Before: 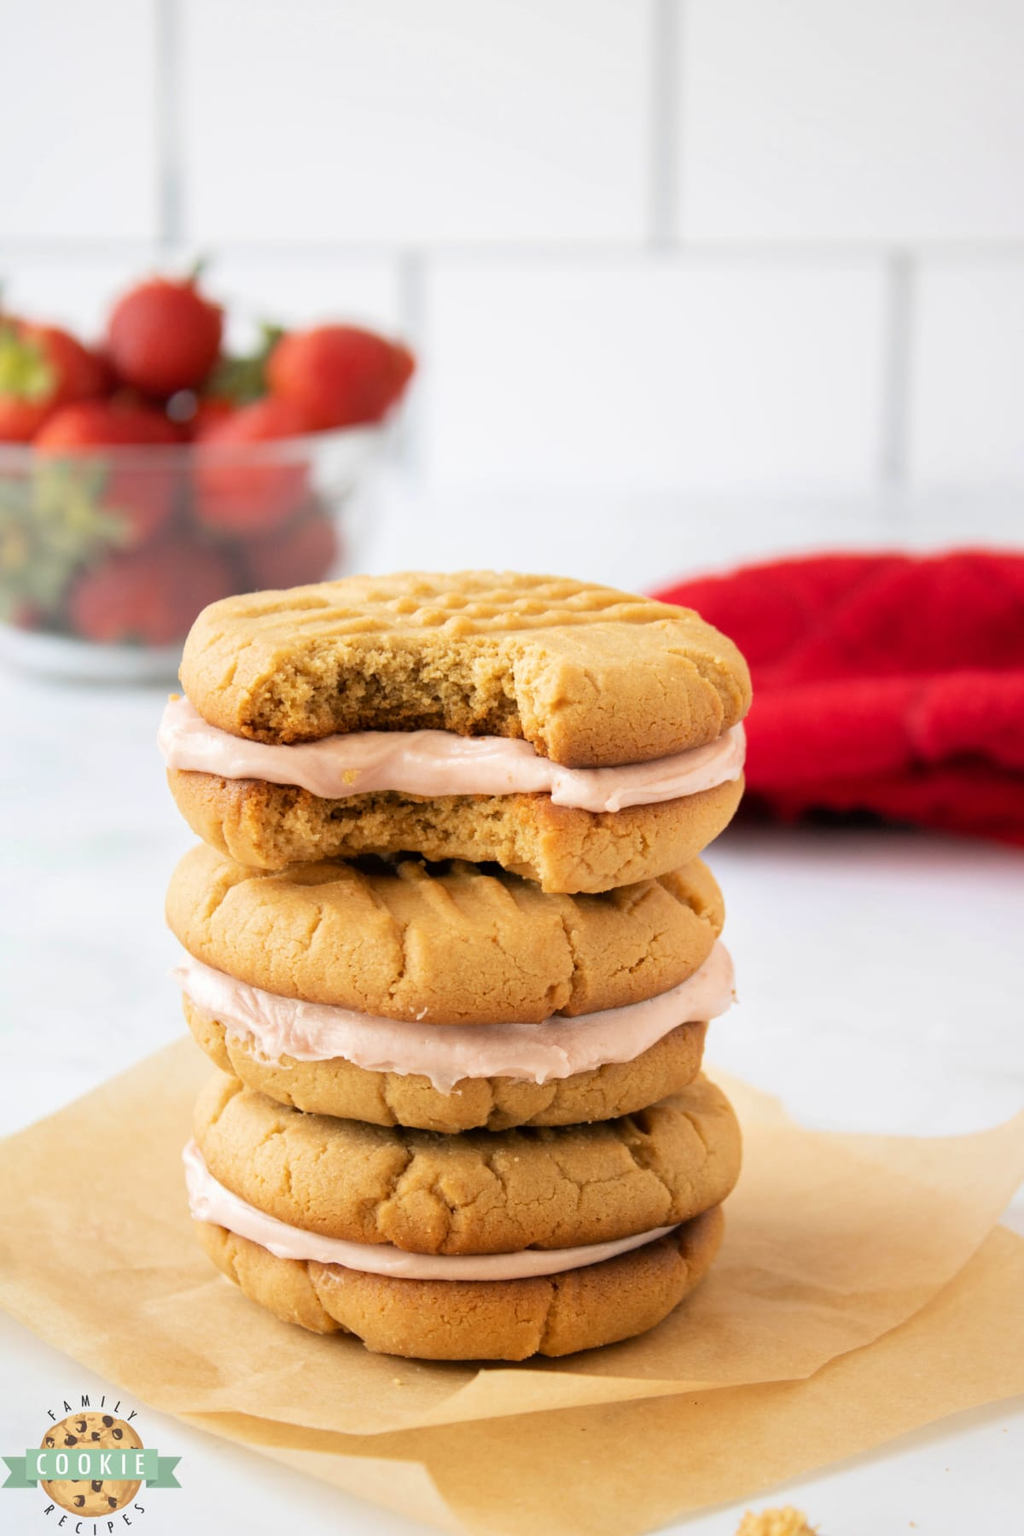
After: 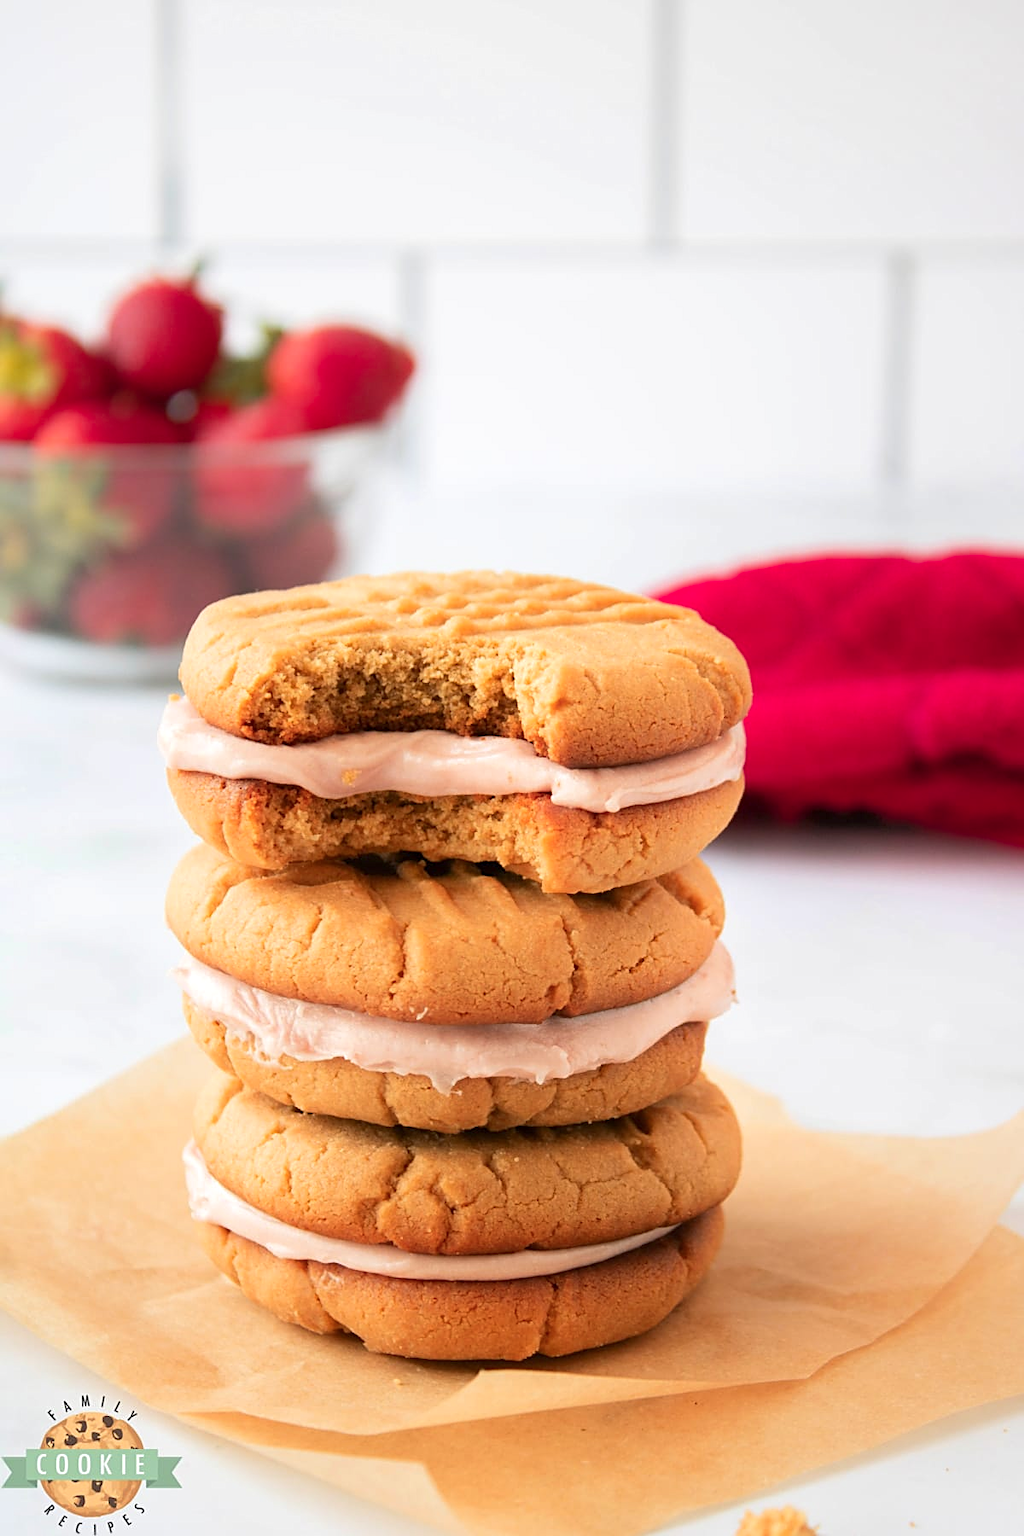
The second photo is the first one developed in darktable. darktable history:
exposure: exposure 0.295 EV, compensate highlight preservation false
color zones: curves: ch1 [(0.239, 0.552) (0.75, 0.5)]; ch2 [(0.25, 0.462) (0.749, 0.457)]
tone equalizer: -8 EV 0.272 EV, -7 EV 0.399 EV, -6 EV 0.397 EV, -5 EV 0.24 EV, -3 EV -0.256 EV, -2 EV -0.395 EV, -1 EV -0.439 EV, +0 EV -0.232 EV
sharpen: on, module defaults
